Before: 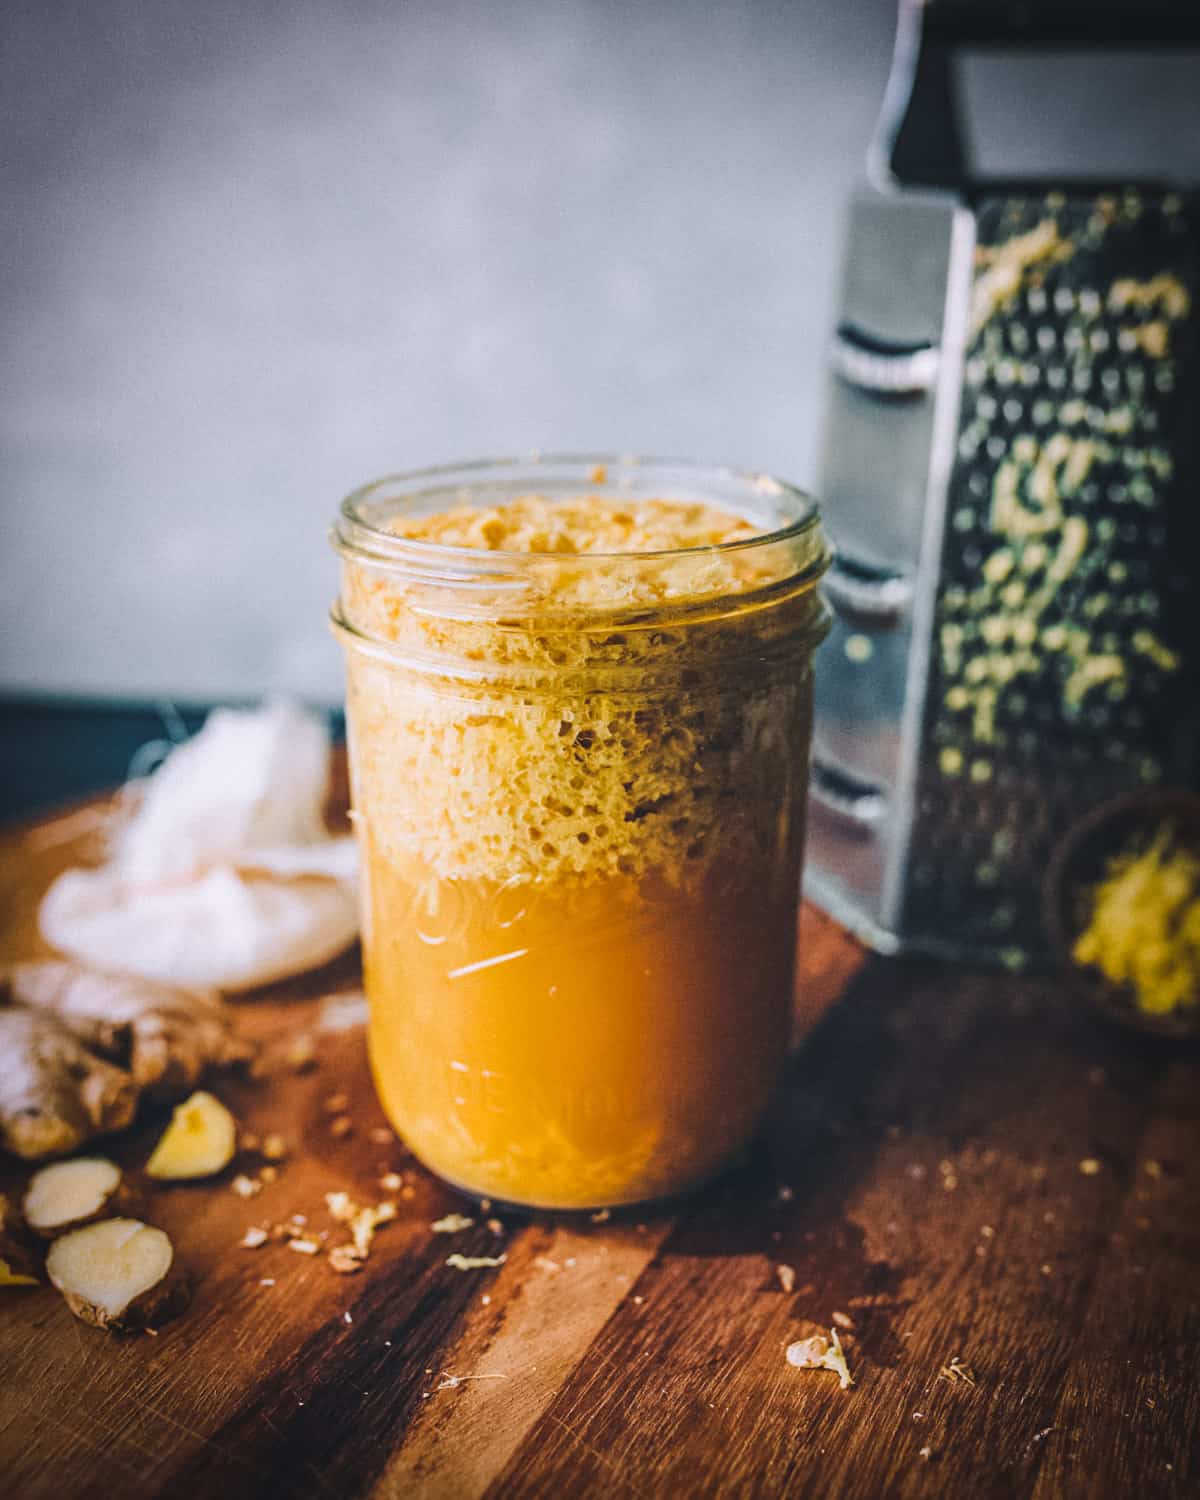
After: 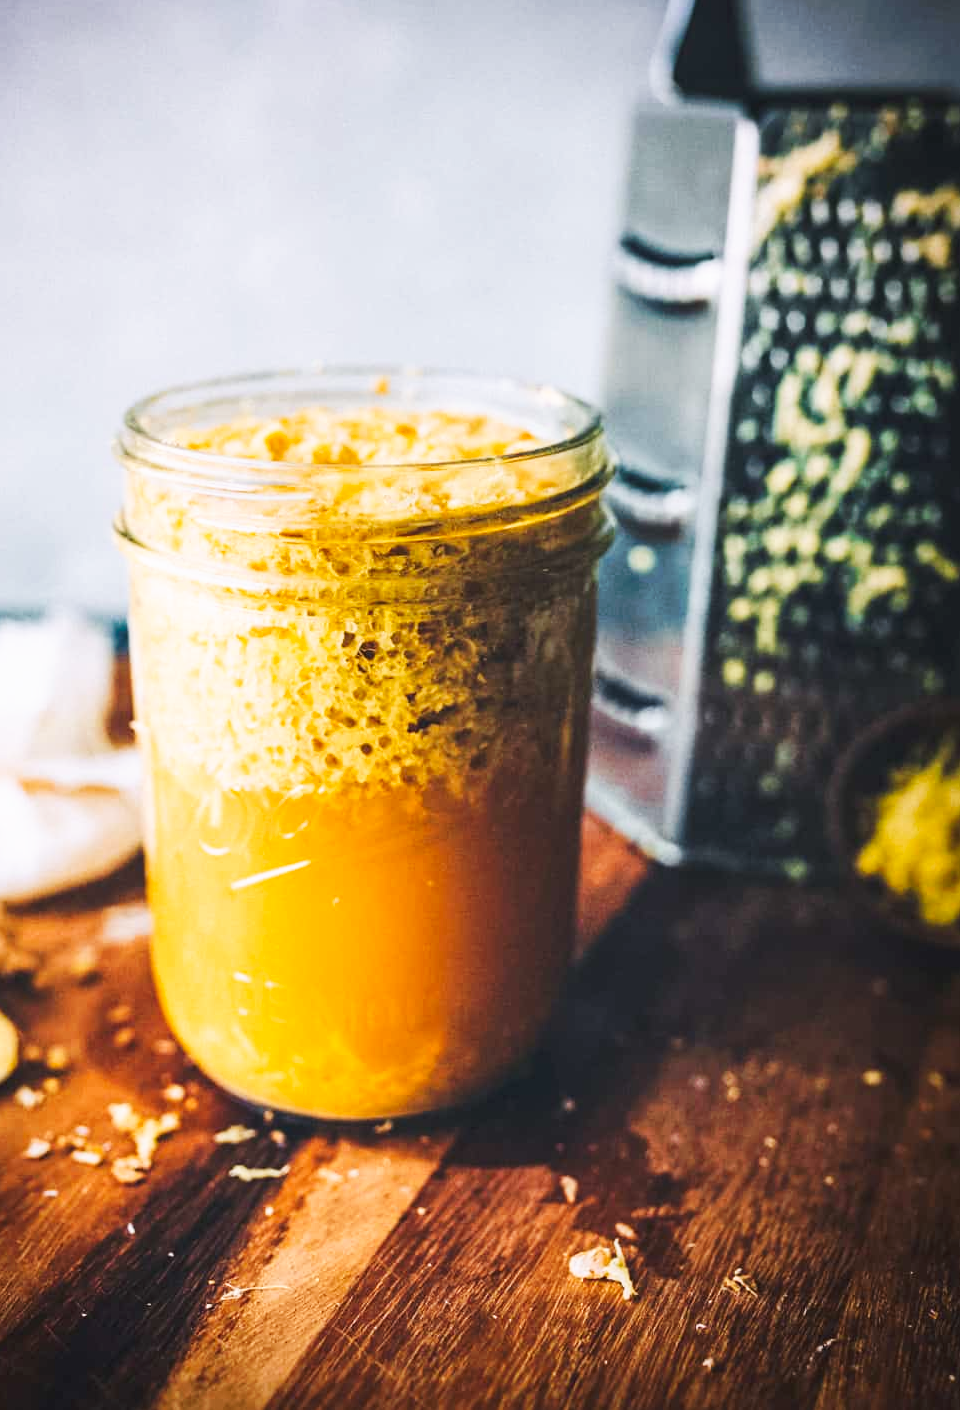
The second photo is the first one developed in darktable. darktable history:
tone curve: curves: ch0 [(0, 0) (0.003, 0.011) (0.011, 0.02) (0.025, 0.032) (0.044, 0.046) (0.069, 0.071) (0.1, 0.107) (0.136, 0.144) (0.177, 0.189) (0.224, 0.244) (0.277, 0.309) (0.335, 0.398) (0.399, 0.477) (0.468, 0.583) (0.543, 0.675) (0.623, 0.772) (0.709, 0.855) (0.801, 0.926) (0.898, 0.979) (1, 1)], preserve colors none
crop and rotate: left 18.14%, top 5.962%, right 1.847%
